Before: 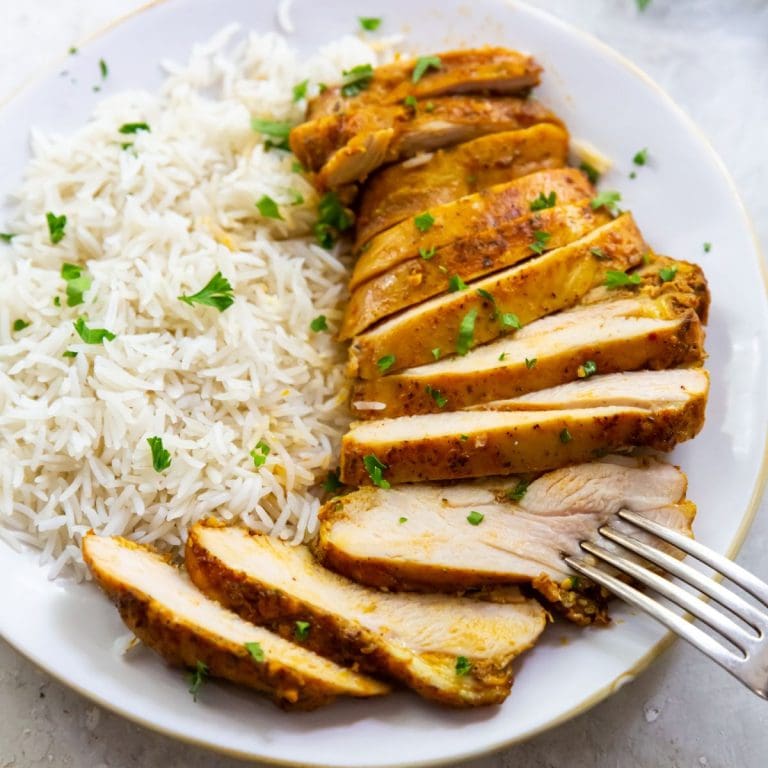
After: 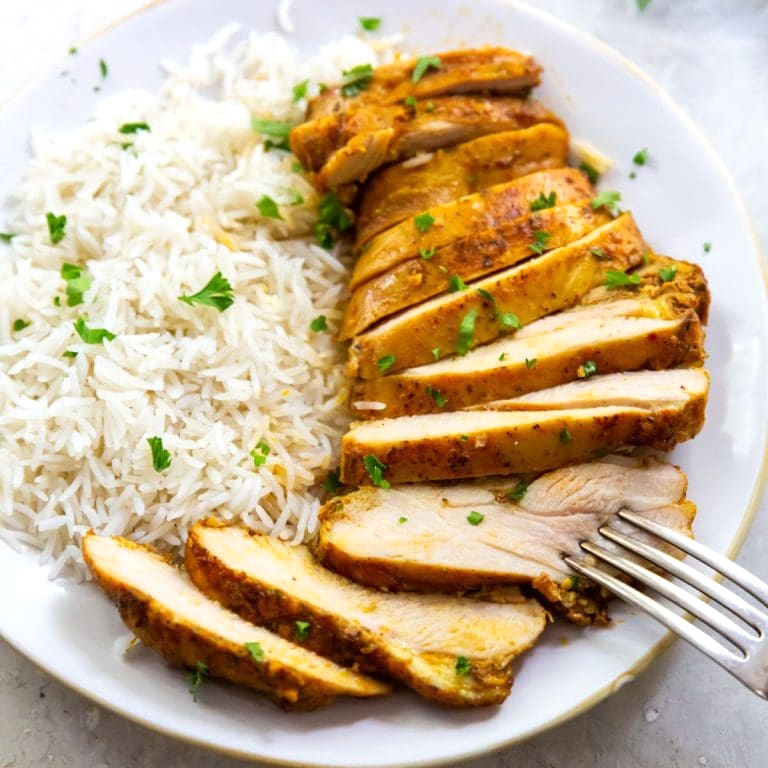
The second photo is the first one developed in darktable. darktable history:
tone equalizer: on, module defaults
exposure: exposure 0.15 EV, compensate highlight preservation false
color zones: curves: ch0 [(0.25, 0.5) (0.423, 0.5) (0.443, 0.5) (0.521, 0.756) (0.568, 0.5) (0.576, 0.5) (0.75, 0.5)]; ch1 [(0.25, 0.5) (0.423, 0.5) (0.443, 0.5) (0.539, 0.873) (0.624, 0.565) (0.631, 0.5) (0.75, 0.5)]
